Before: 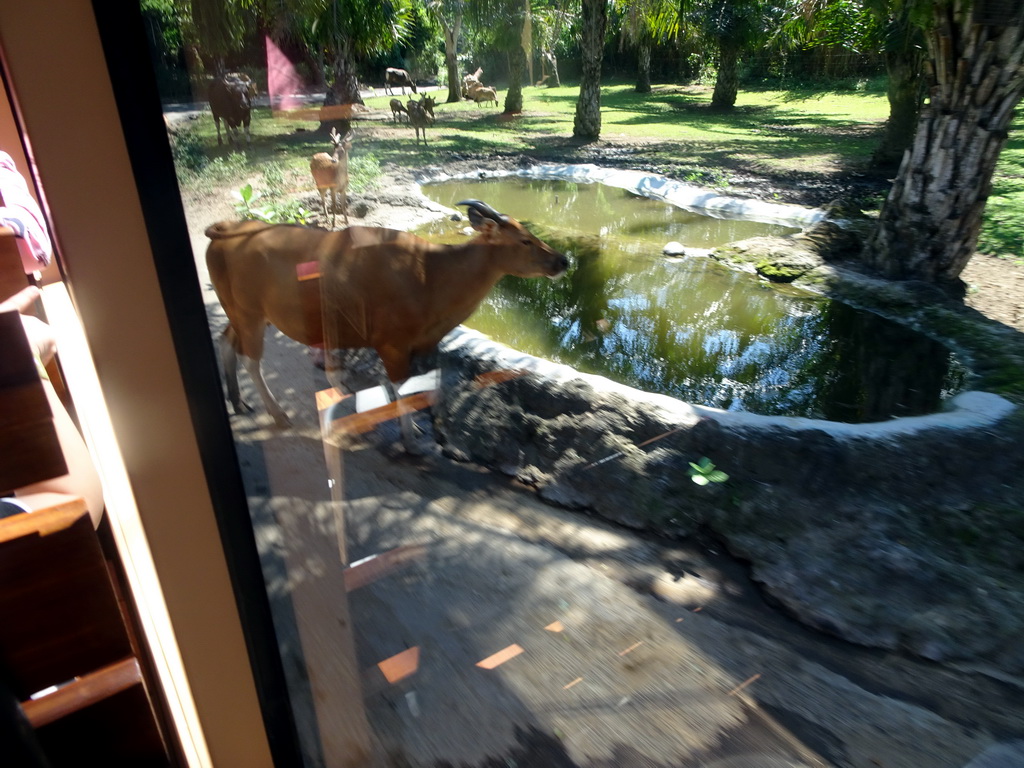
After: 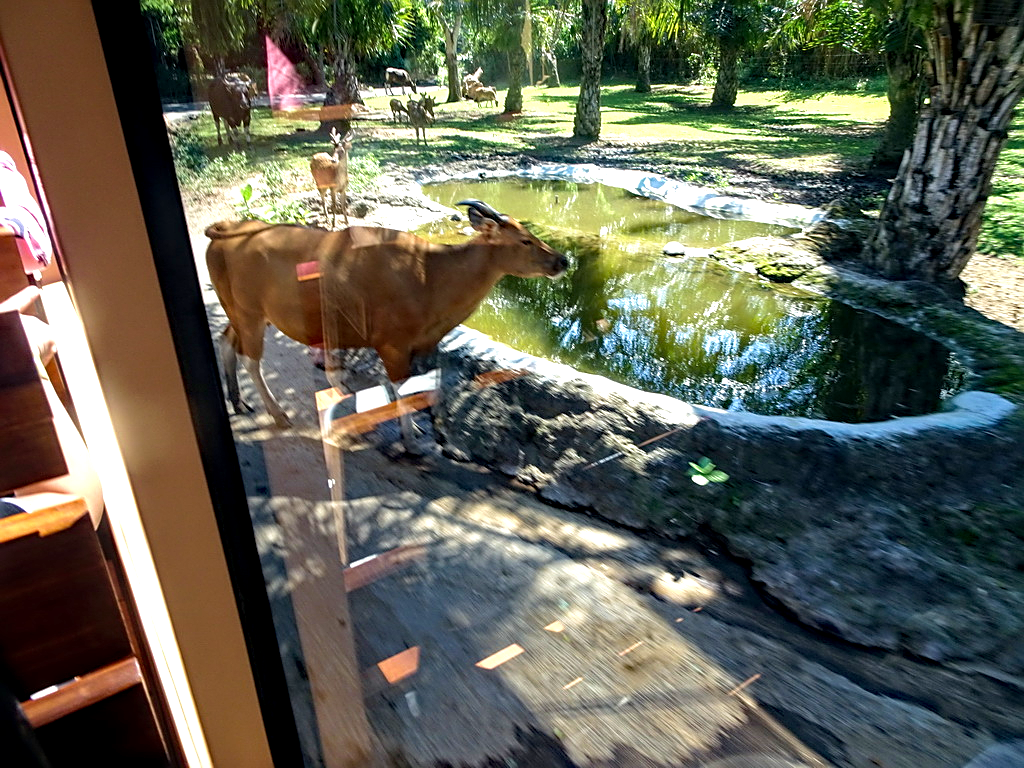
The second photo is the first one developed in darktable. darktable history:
local contrast: on, module defaults
velvia: strength 17.07%
exposure: black level correction 0.001, exposure 0.677 EV, compensate highlight preservation false
haze removal: strength 0.281, distance 0.246, compatibility mode true, adaptive false
sharpen: on, module defaults
